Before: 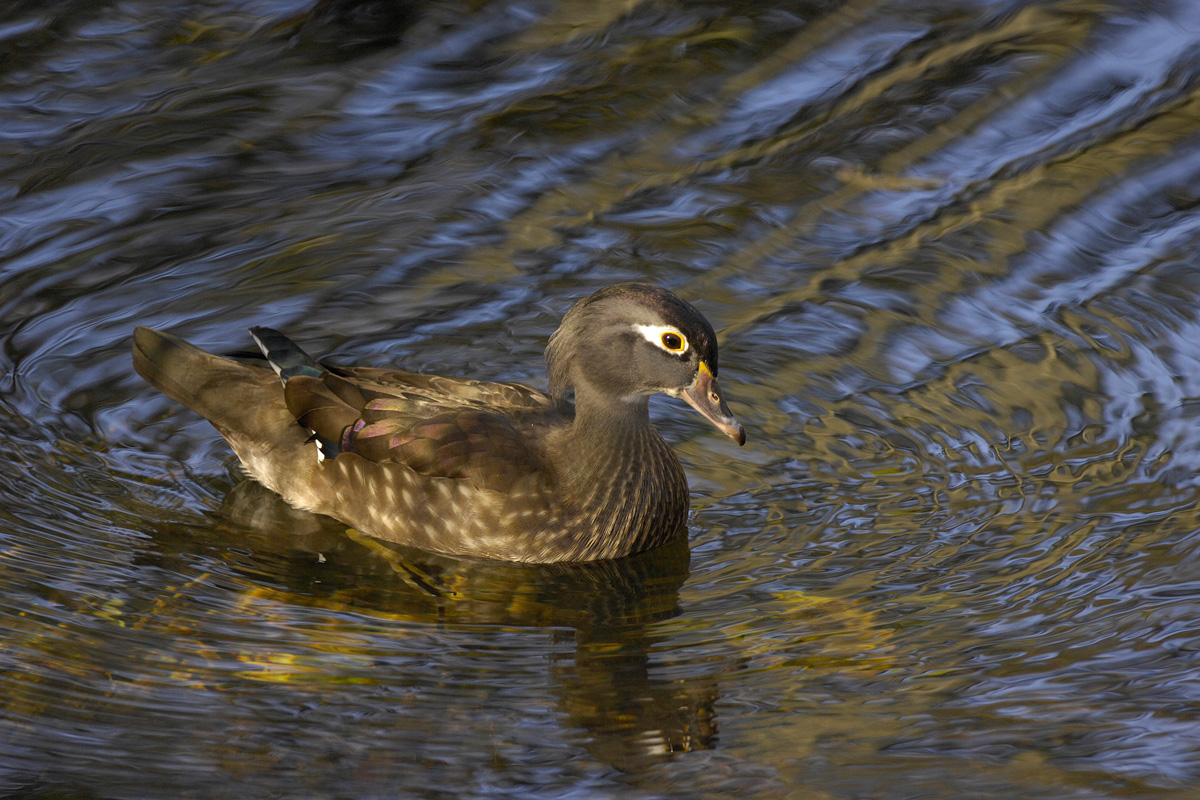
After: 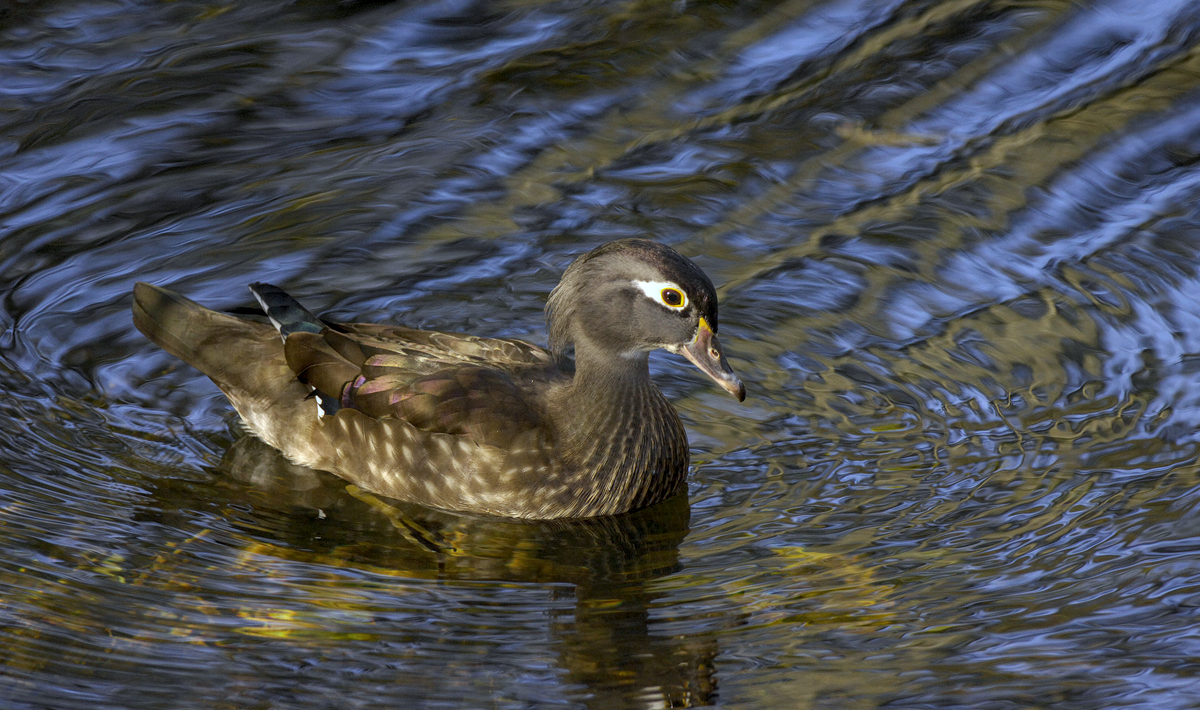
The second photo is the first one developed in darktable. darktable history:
color zones: mix -62.47%
crop and rotate: top 5.609%, bottom 5.609%
local contrast: on, module defaults
white balance: red 0.931, blue 1.11
